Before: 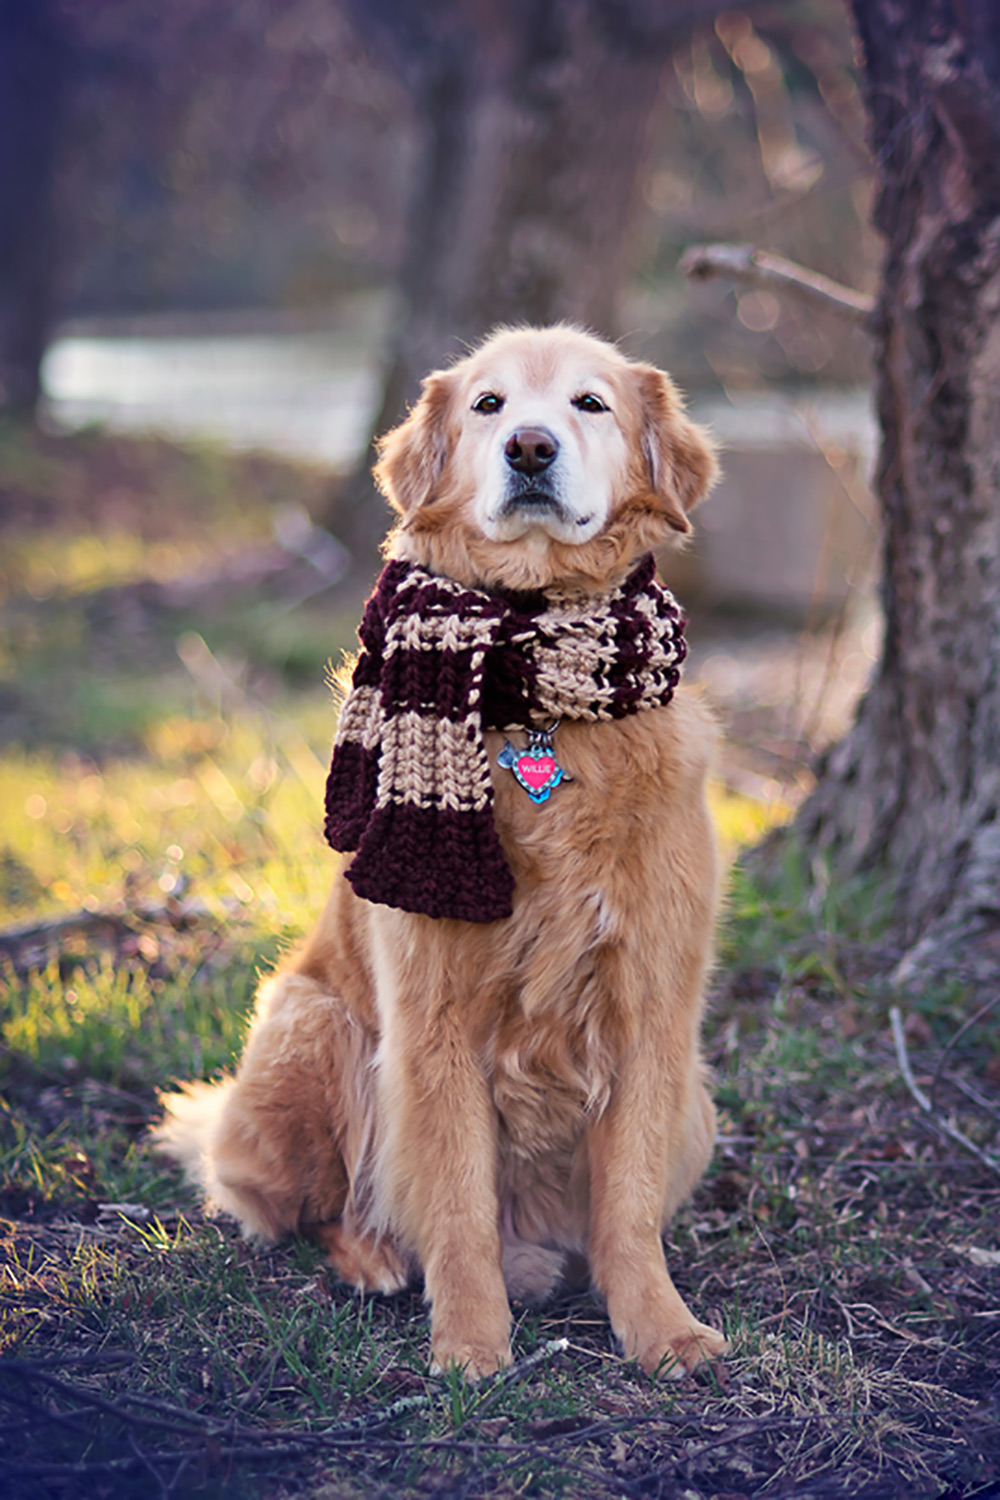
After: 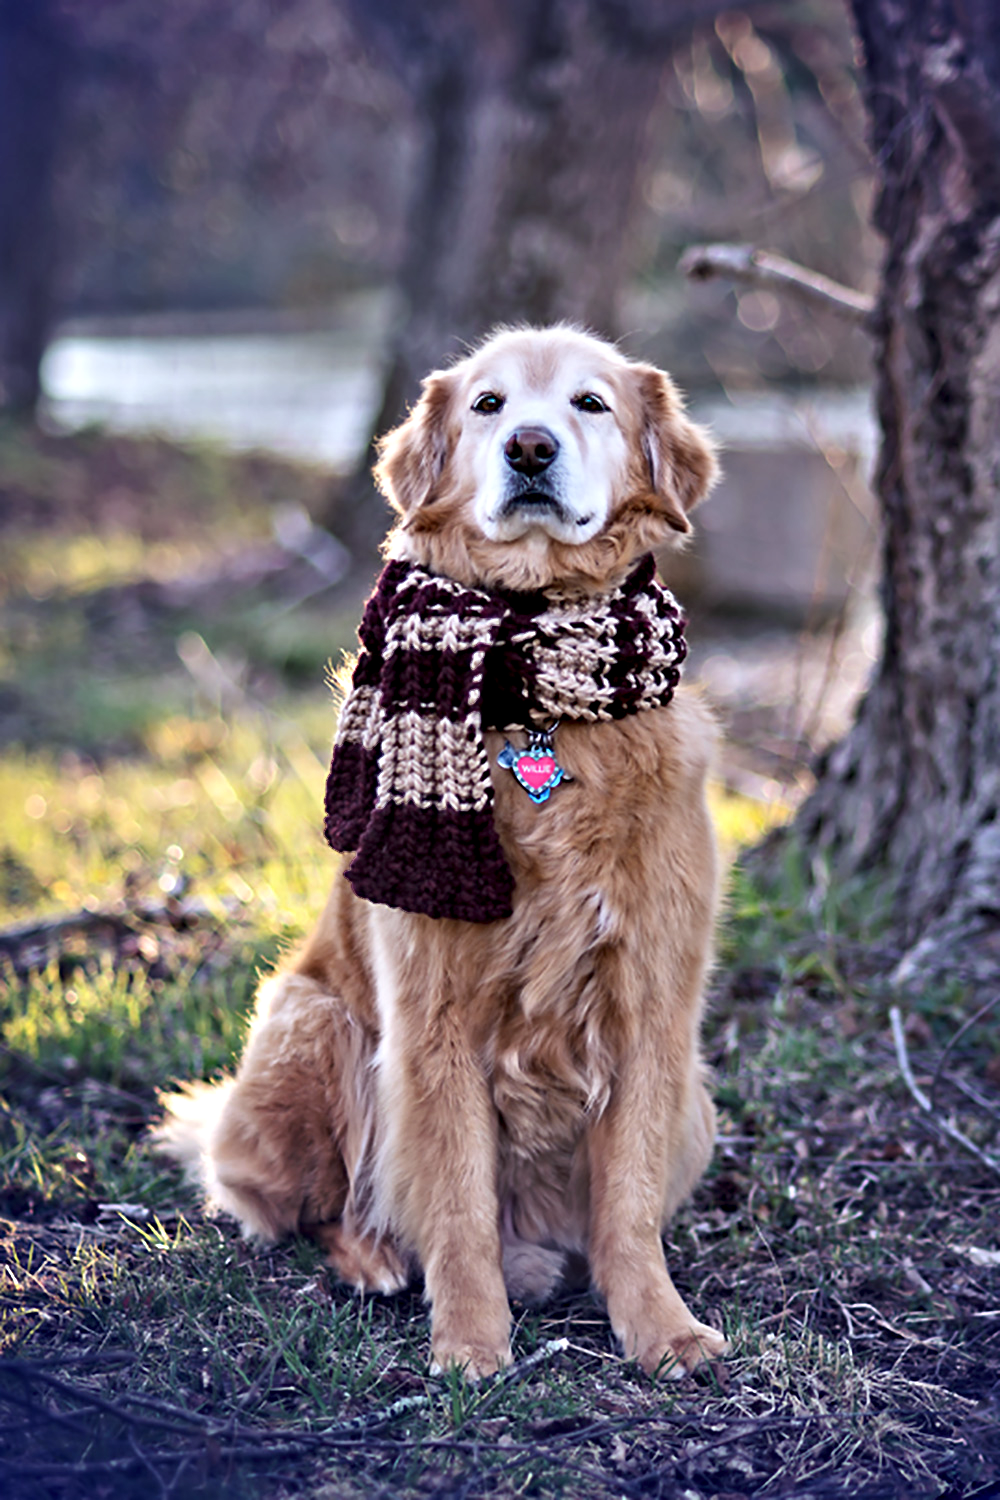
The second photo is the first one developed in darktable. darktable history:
white balance: red 0.954, blue 1.079
contrast equalizer: y [[0.511, 0.558, 0.631, 0.632, 0.559, 0.512], [0.5 ×6], [0.507, 0.559, 0.627, 0.644, 0.647, 0.647], [0 ×6], [0 ×6]]
